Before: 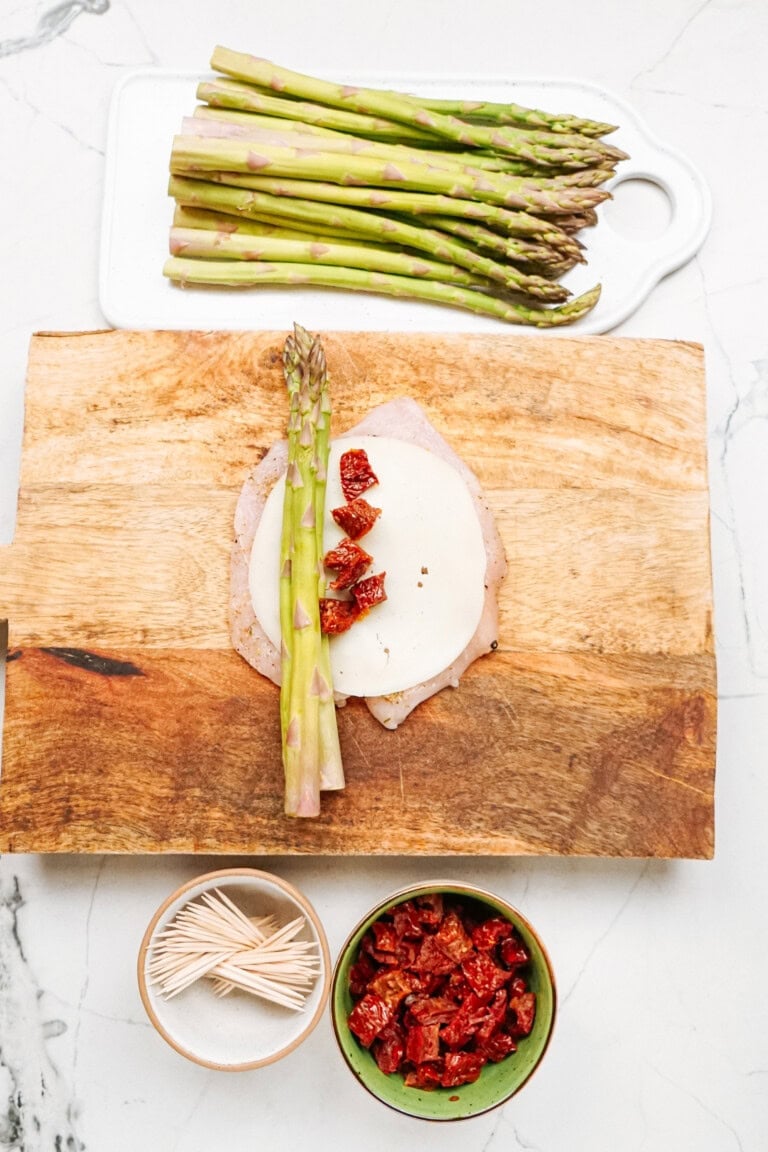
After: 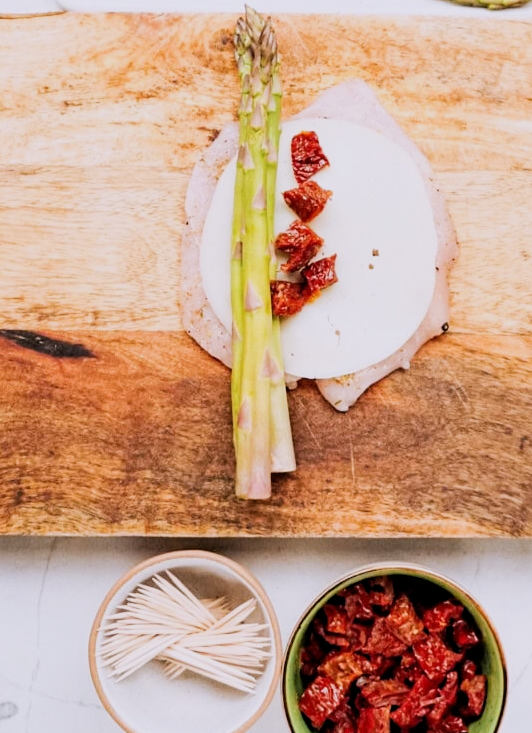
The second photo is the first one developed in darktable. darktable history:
white balance: red 1.004, blue 1.096
filmic rgb: black relative exposure -5 EV, hardness 2.88, contrast 1.3, highlights saturation mix -30%
crop: left 6.488%, top 27.668%, right 24.183%, bottom 8.656%
